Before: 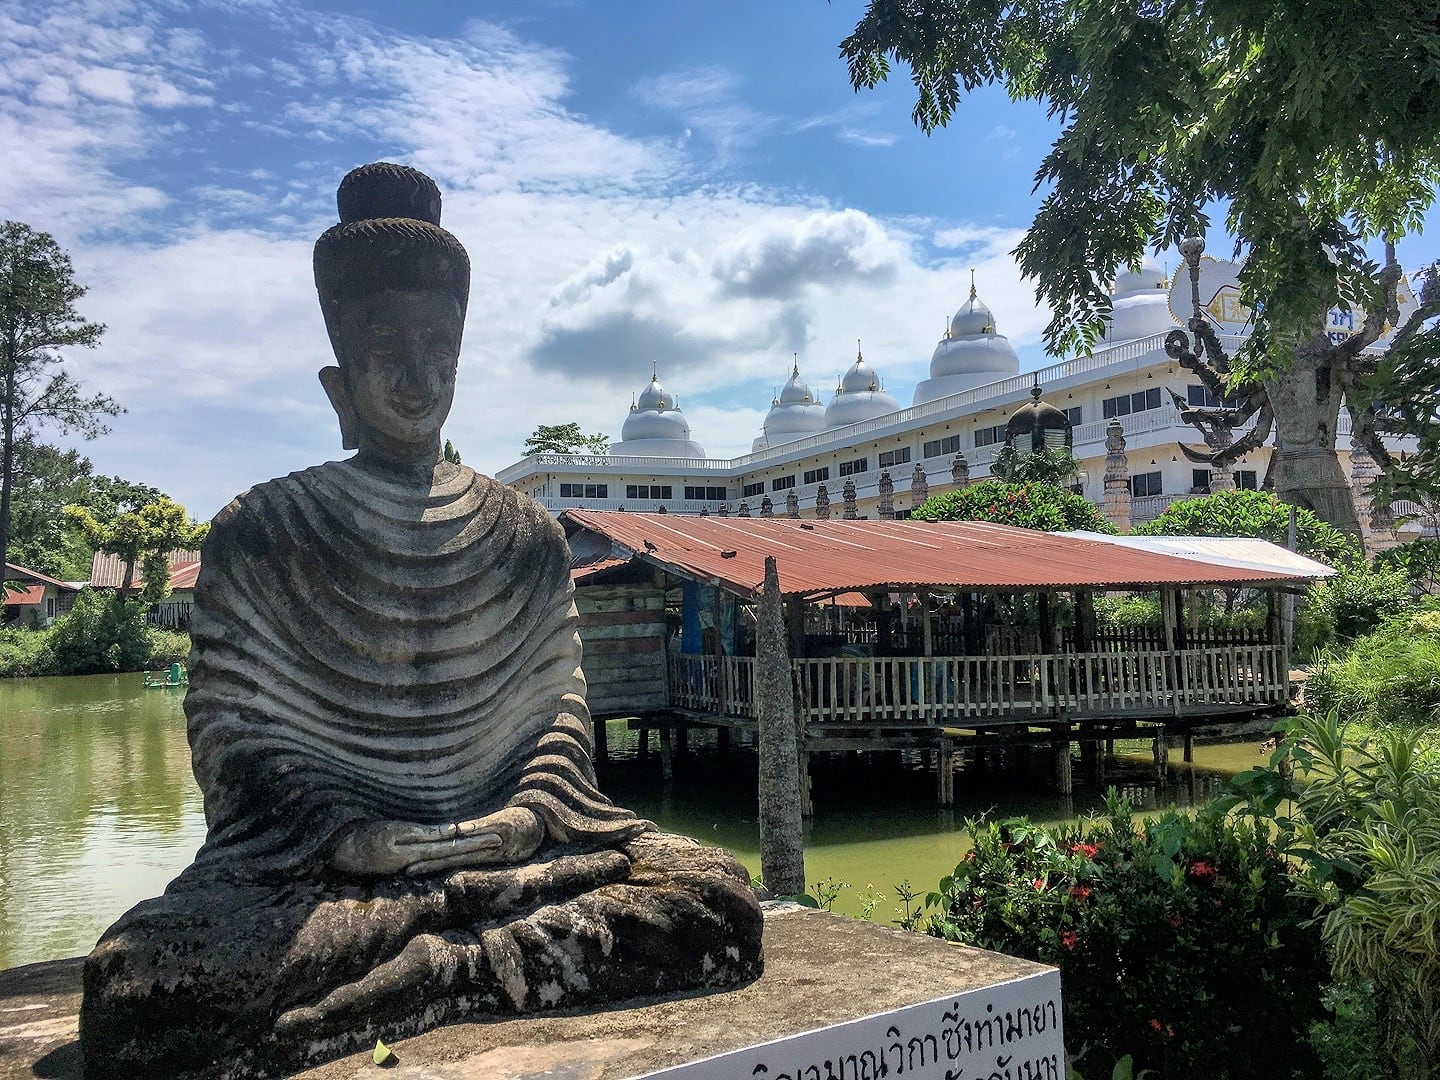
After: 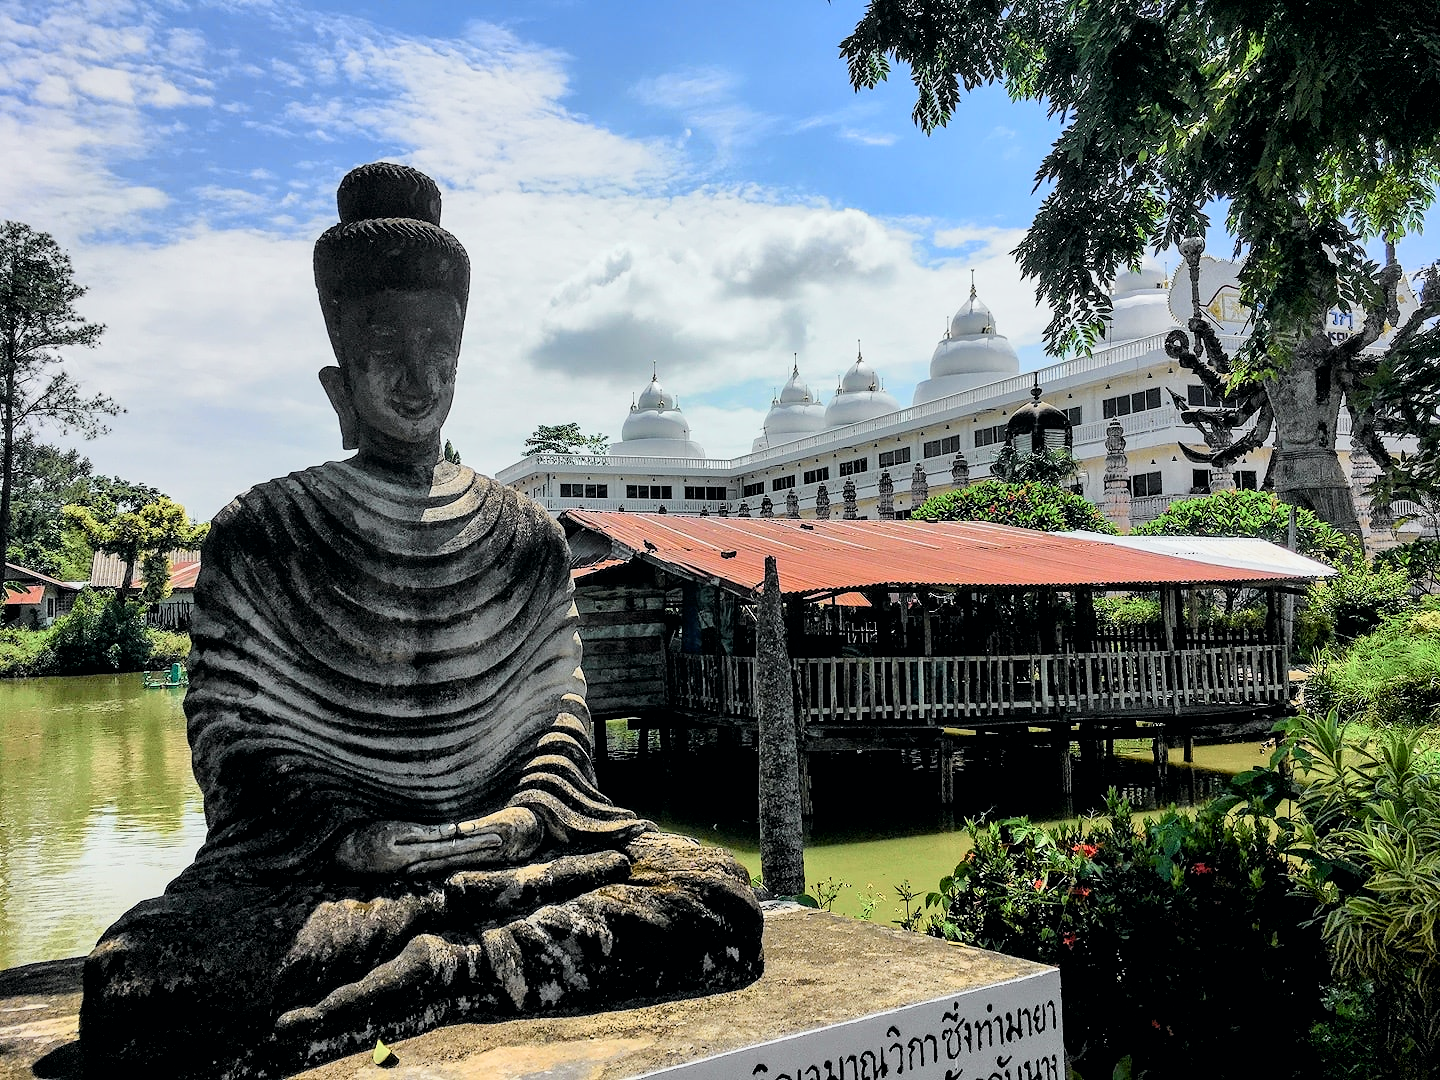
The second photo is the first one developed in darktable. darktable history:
tone curve: curves: ch0 [(0, 0) (0.037, 0.011) (0.131, 0.108) (0.279, 0.279) (0.476, 0.554) (0.617, 0.693) (0.704, 0.77) (0.813, 0.852) (0.916, 0.924) (1, 0.993)]; ch1 [(0, 0) (0.318, 0.278) (0.444, 0.427) (0.493, 0.492) (0.508, 0.502) (0.534, 0.531) (0.562, 0.571) (0.626, 0.667) (0.746, 0.764) (1, 1)]; ch2 [(0, 0) (0.316, 0.292) (0.381, 0.37) (0.423, 0.448) (0.476, 0.492) (0.502, 0.498) (0.522, 0.518) (0.533, 0.532) (0.586, 0.631) (0.634, 0.663) (0.7, 0.7) (0.861, 0.808) (1, 0.951)], color space Lab, independent channels, preserve colors none
filmic rgb: black relative exposure -4.91 EV, white relative exposure 2.84 EV, hardness 3.7
